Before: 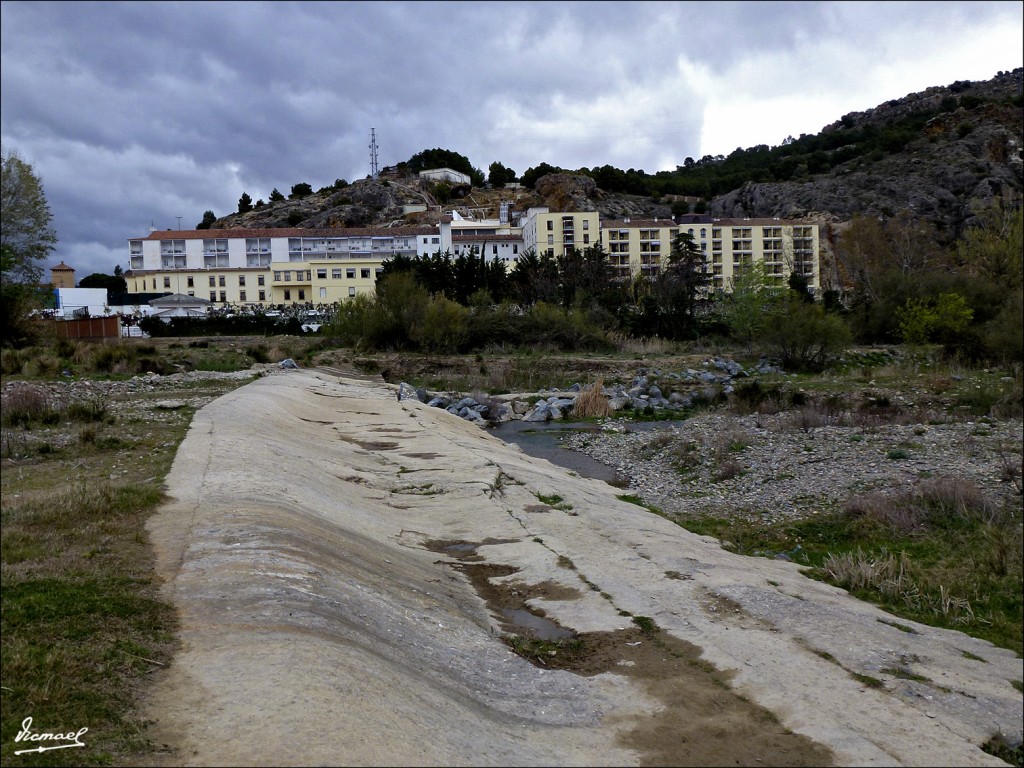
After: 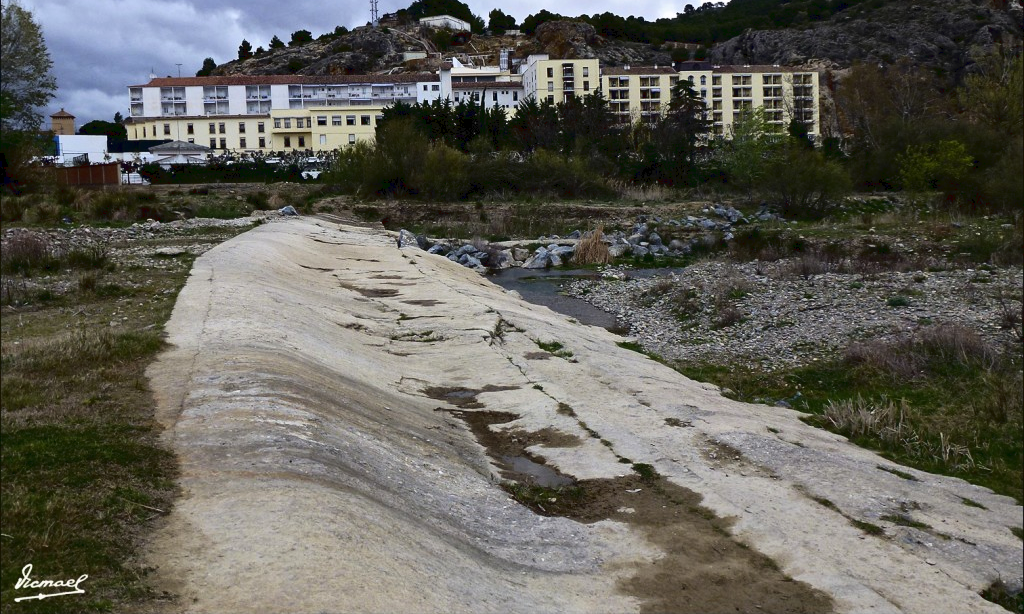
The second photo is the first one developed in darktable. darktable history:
tone curve: curves: ch0 [(0, 0.032) (0.181, 0.156) (0.751, 0.829) (1, 1)]
crop and rotate: top 19.997%
